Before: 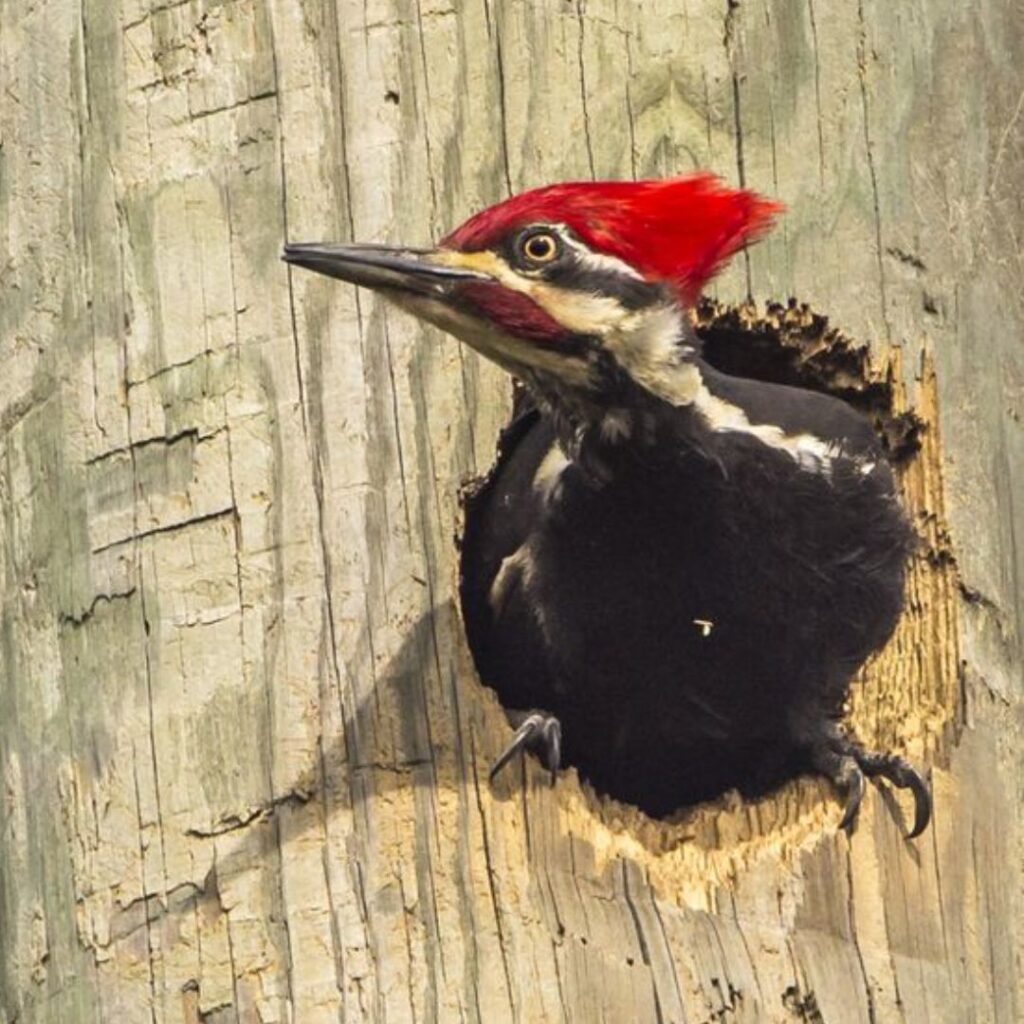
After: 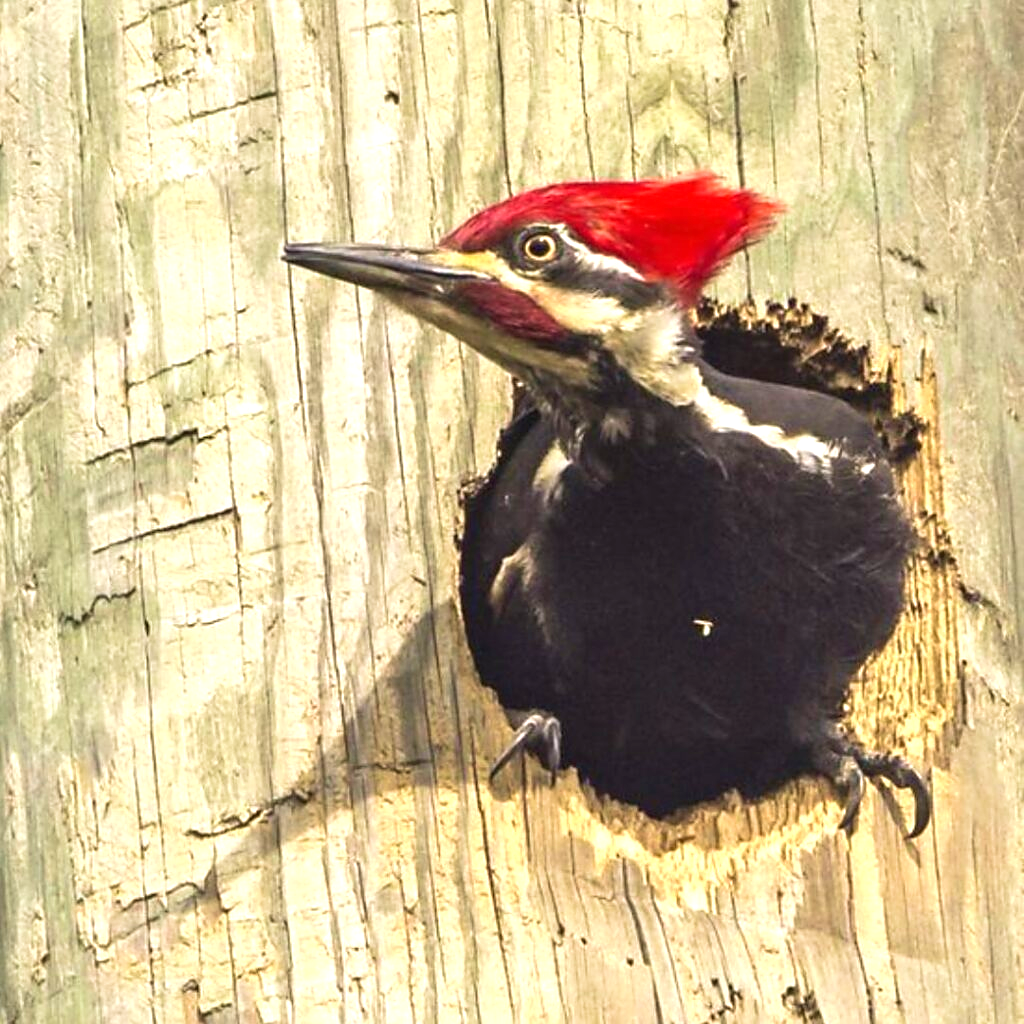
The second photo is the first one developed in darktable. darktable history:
exposure: black level correction 0, exposure 0.7 EV, compensate exposure bias true, compensate highlight preservation false
sharpen: radius 1.864, amount 0.398, threshold 1.271
velvia: on, module defaults
